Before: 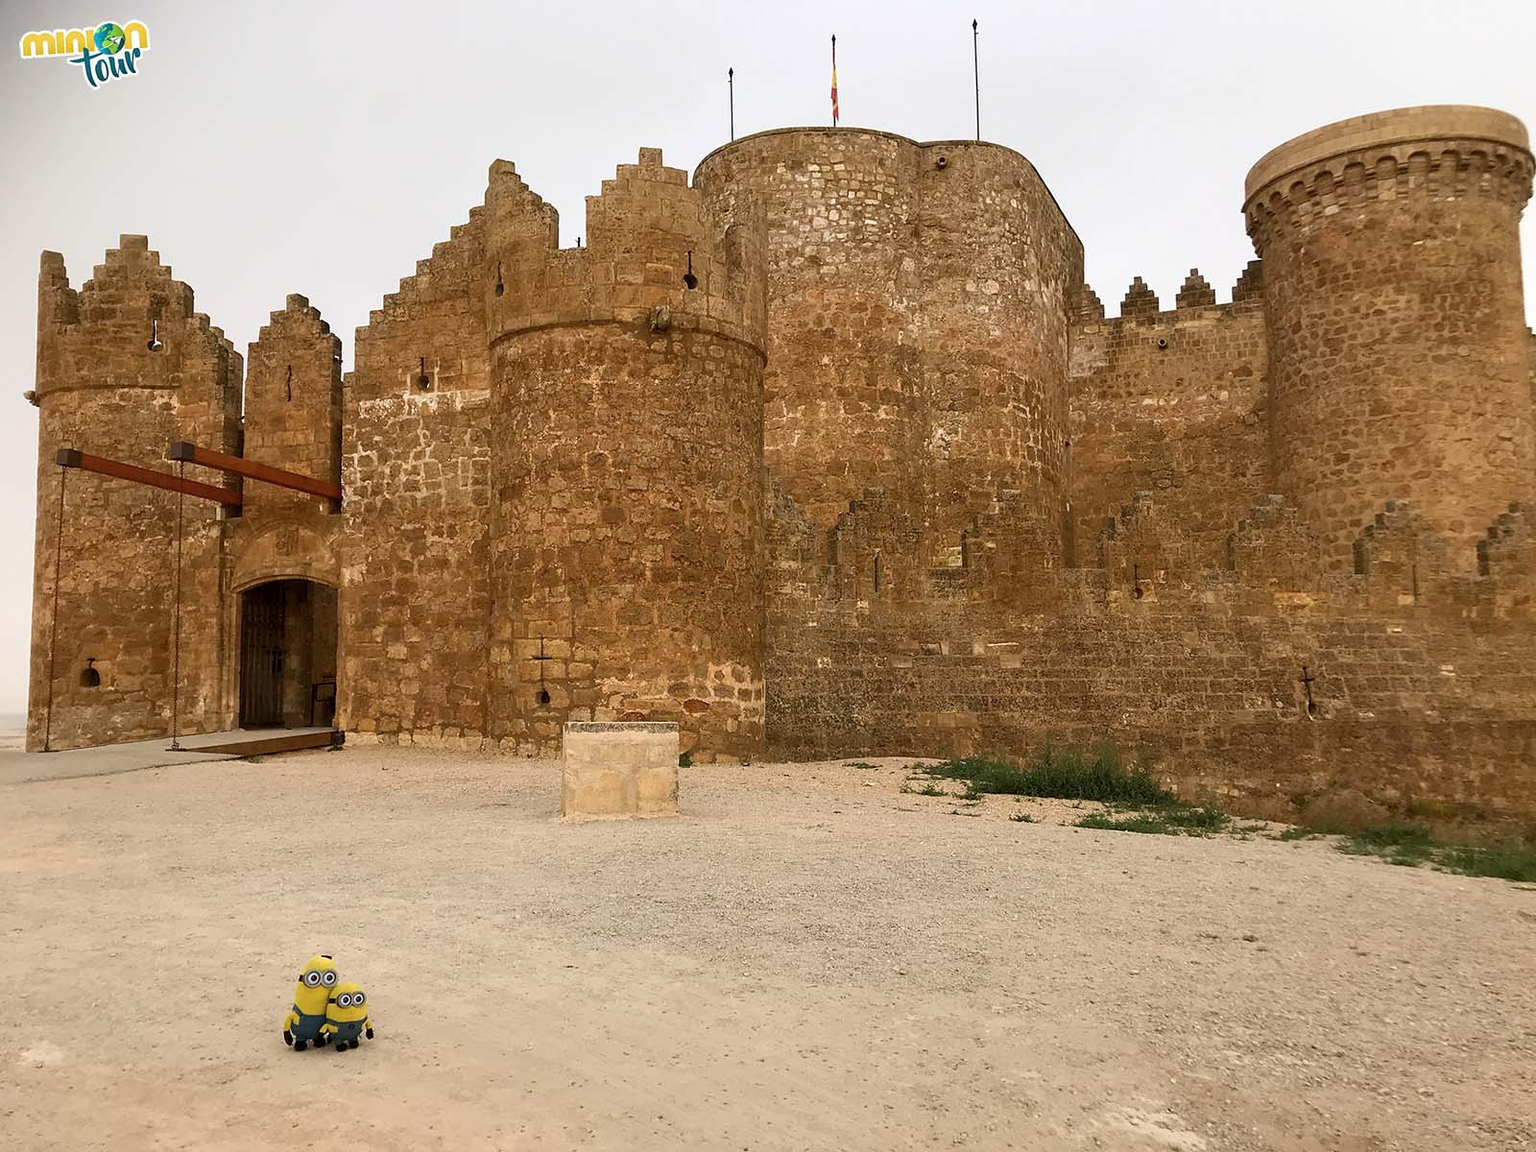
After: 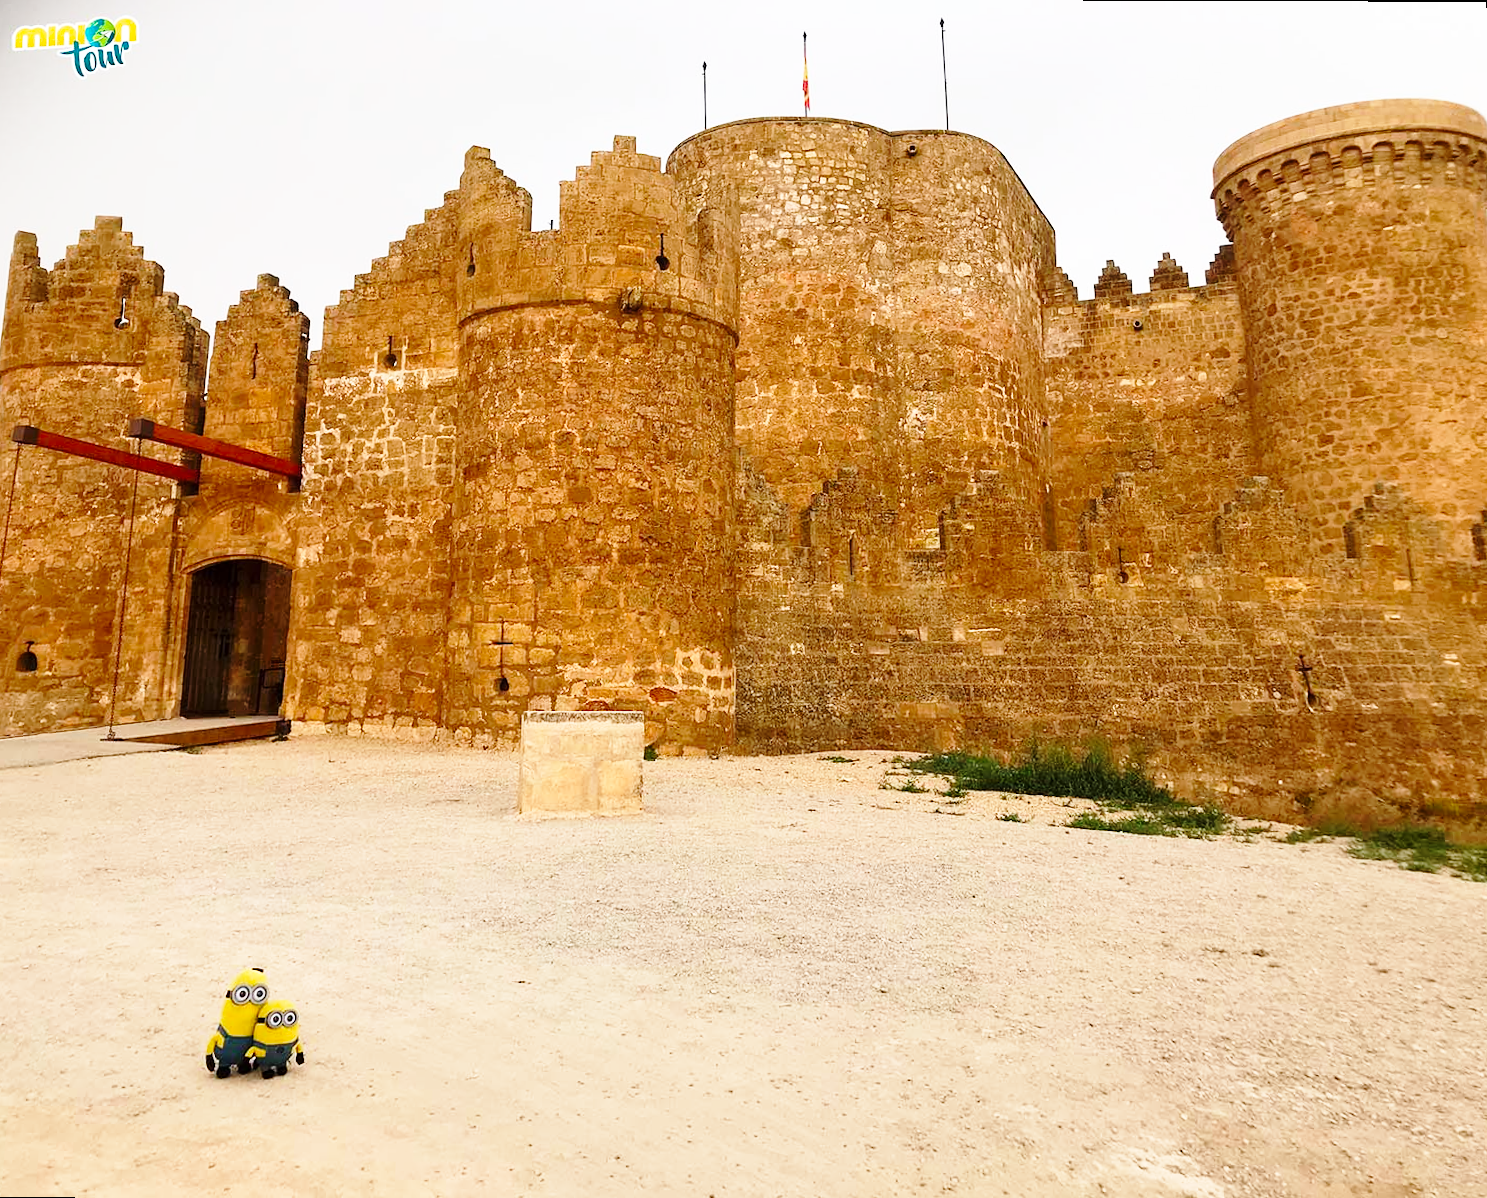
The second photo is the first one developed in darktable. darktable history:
rotate and perspective: rotation 0.215°, lens shift (vertical) -0.139, crop left 0.069, crop right 0.939, crop top 0.002, crop bottom 0.996
base curve: curves: ch0 [(0, 0) (0.028, 0.03) (0.121, 0.232) (0.46, 0.748) (0.859, 0.968) (1, 1)], preserve colors none
